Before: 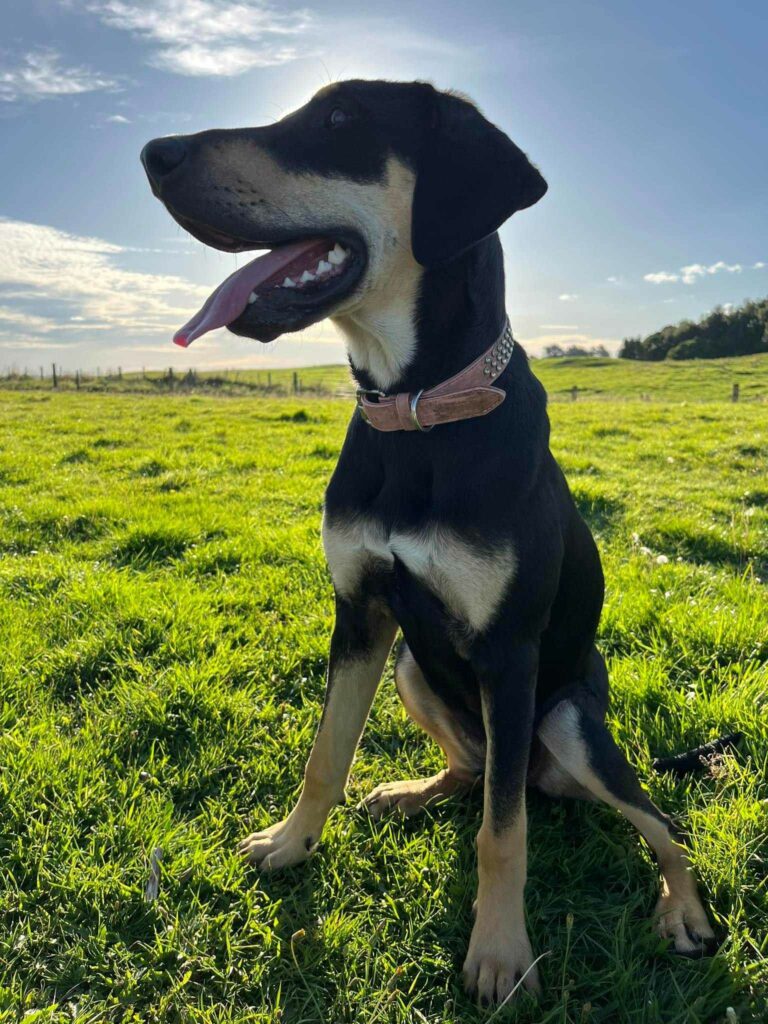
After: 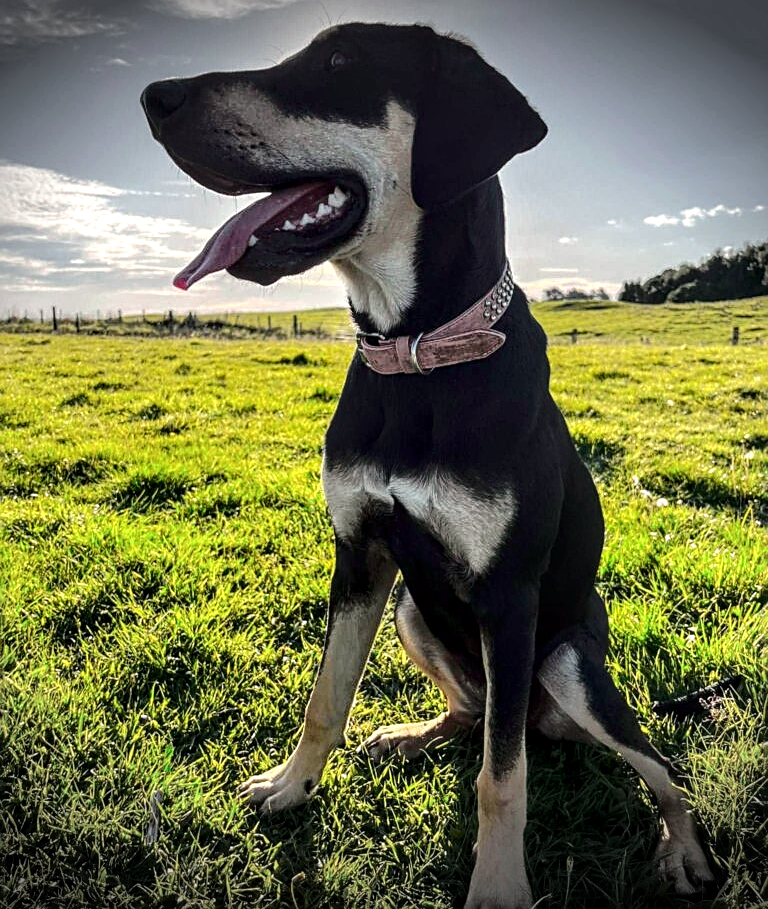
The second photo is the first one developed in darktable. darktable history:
exposure: exposure 0.188 EV, compensate highlight preservation false
vignetting: fall-off start 88.99%, fall-off radius 44.38%, brightness -0.823, width/height ratio 1.168
crop and rotate: top 5.605%, bottom 5.567%
local contrast: detail 160%
sharpen: on, module defaults
tone curve: curves: ch0 [(0, 0.032) (0.094, 0.08) (0.265, 0.208) (0.41, 0.417) (0.498, 0.496) (0.638, 0.673) (0.845, 0.828) (0.994, 0.964)]; ch1 [(0, 0) (0.161, 0.092) (0.37, 0.302) (0.417, 0.434) (0.492, 0.502) (0.576, 0.589) (0.644, 0.638) (0.725, 0.765) (1, 1)]; ch2 [(0, 0) (0.352, 0.403) (0.45, 0.469) (0.521, 0.515) (0.55, 0.528) (0.589, 0.576) (1, 1)], color space Lab, independent channels, preserve colors none
